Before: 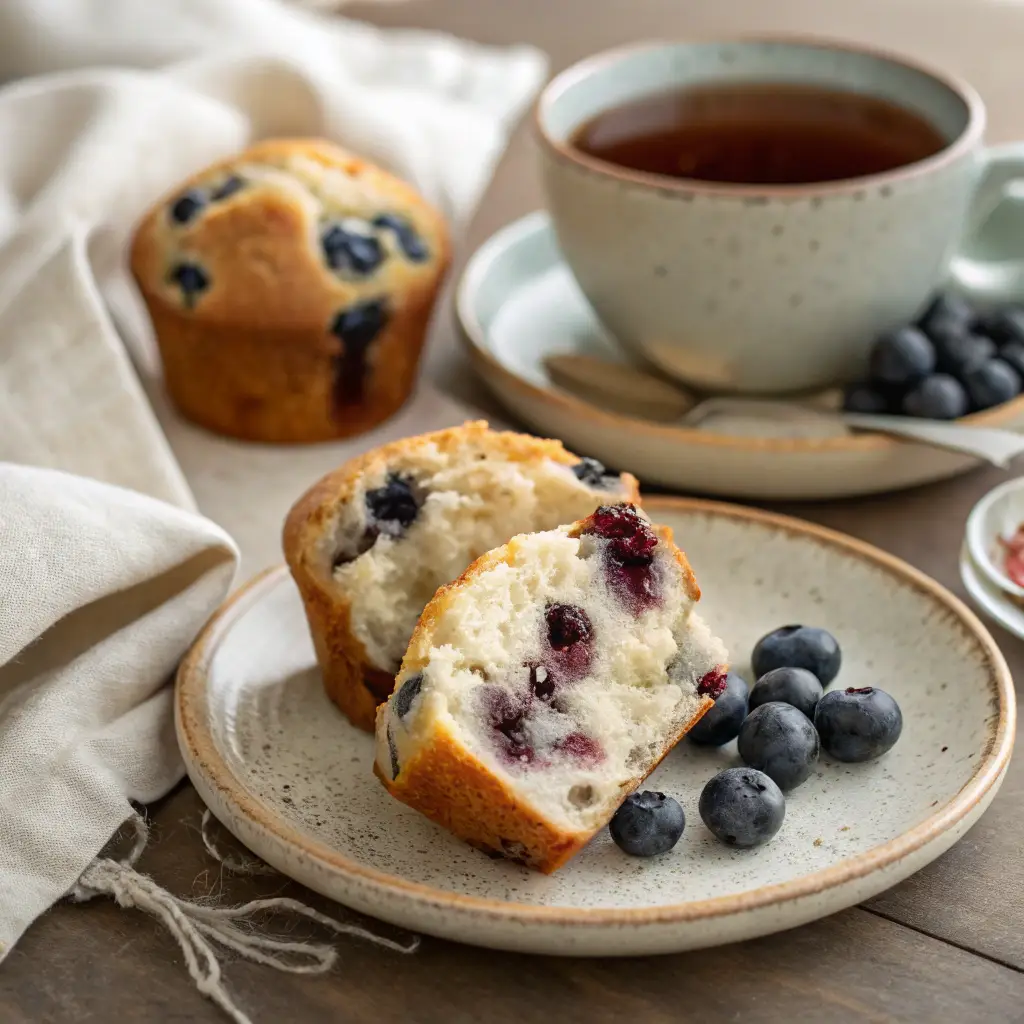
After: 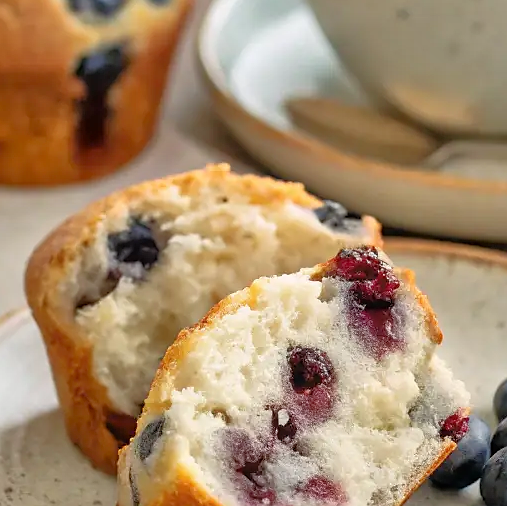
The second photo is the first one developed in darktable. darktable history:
sharpen: radius 0.971, amount 0.609
crop: left 25.22%, top 25.174%, right 25.198%, bottom 25.36%
tone equalizer: -7 EV 0.144 EV, -6 EV 0.638 EV, -5 EV 1.17 EV, -4 EV 1.35 EV, -3 EV 1.13 EV, -2 EV 0.6 EV, -1 EV 0.161 EV
